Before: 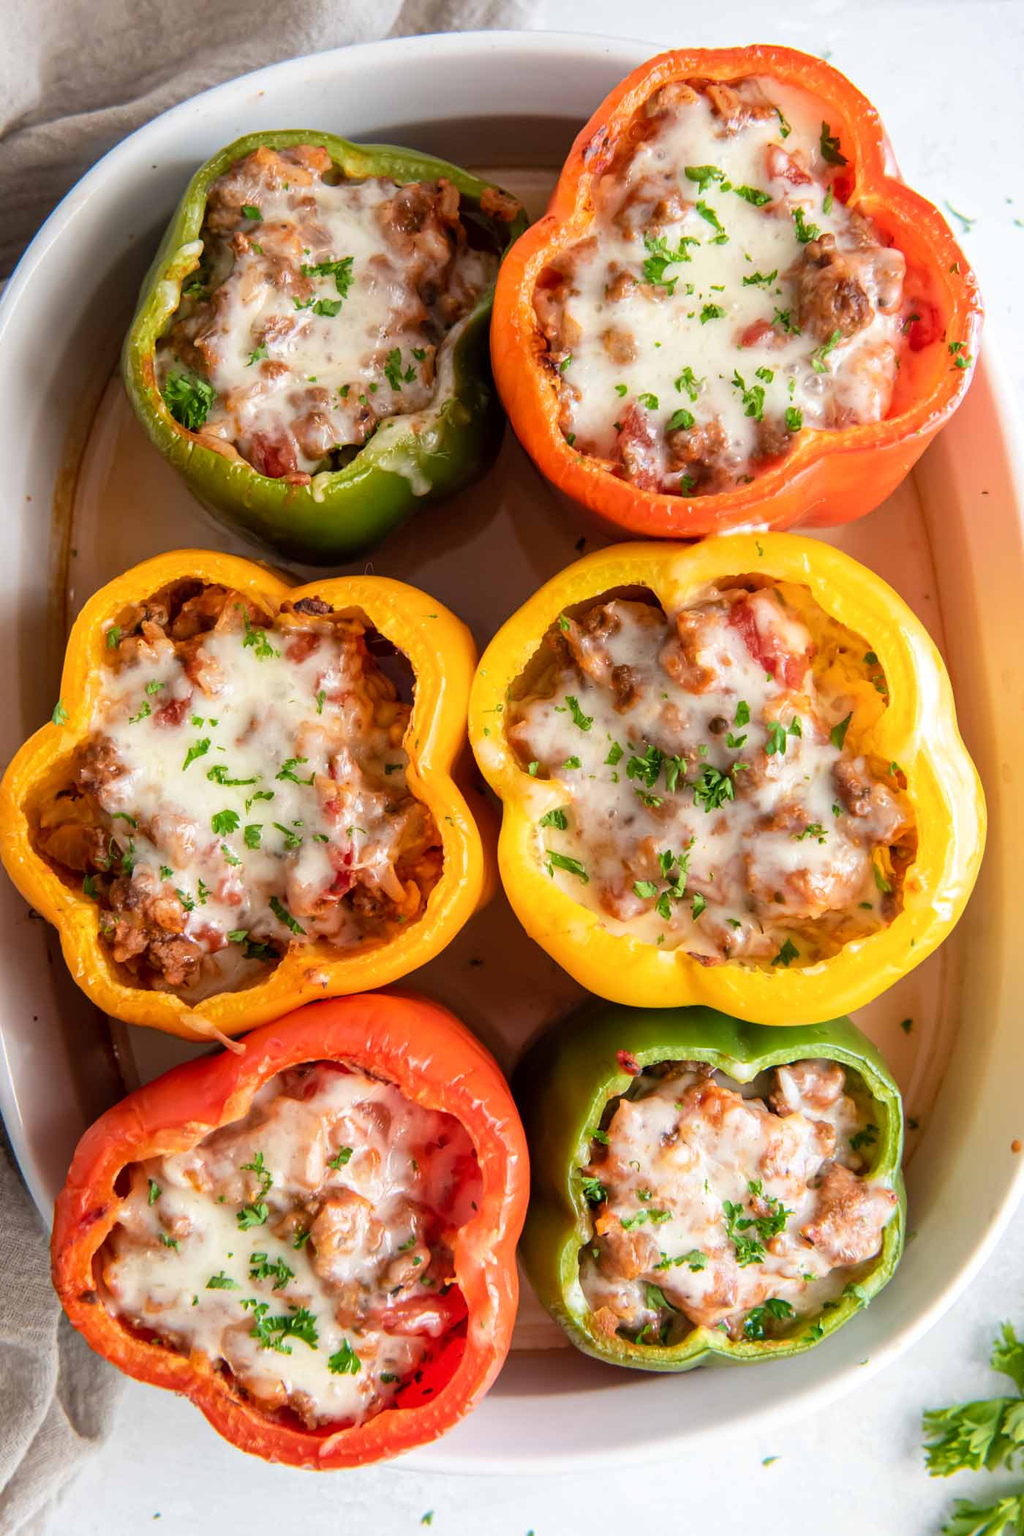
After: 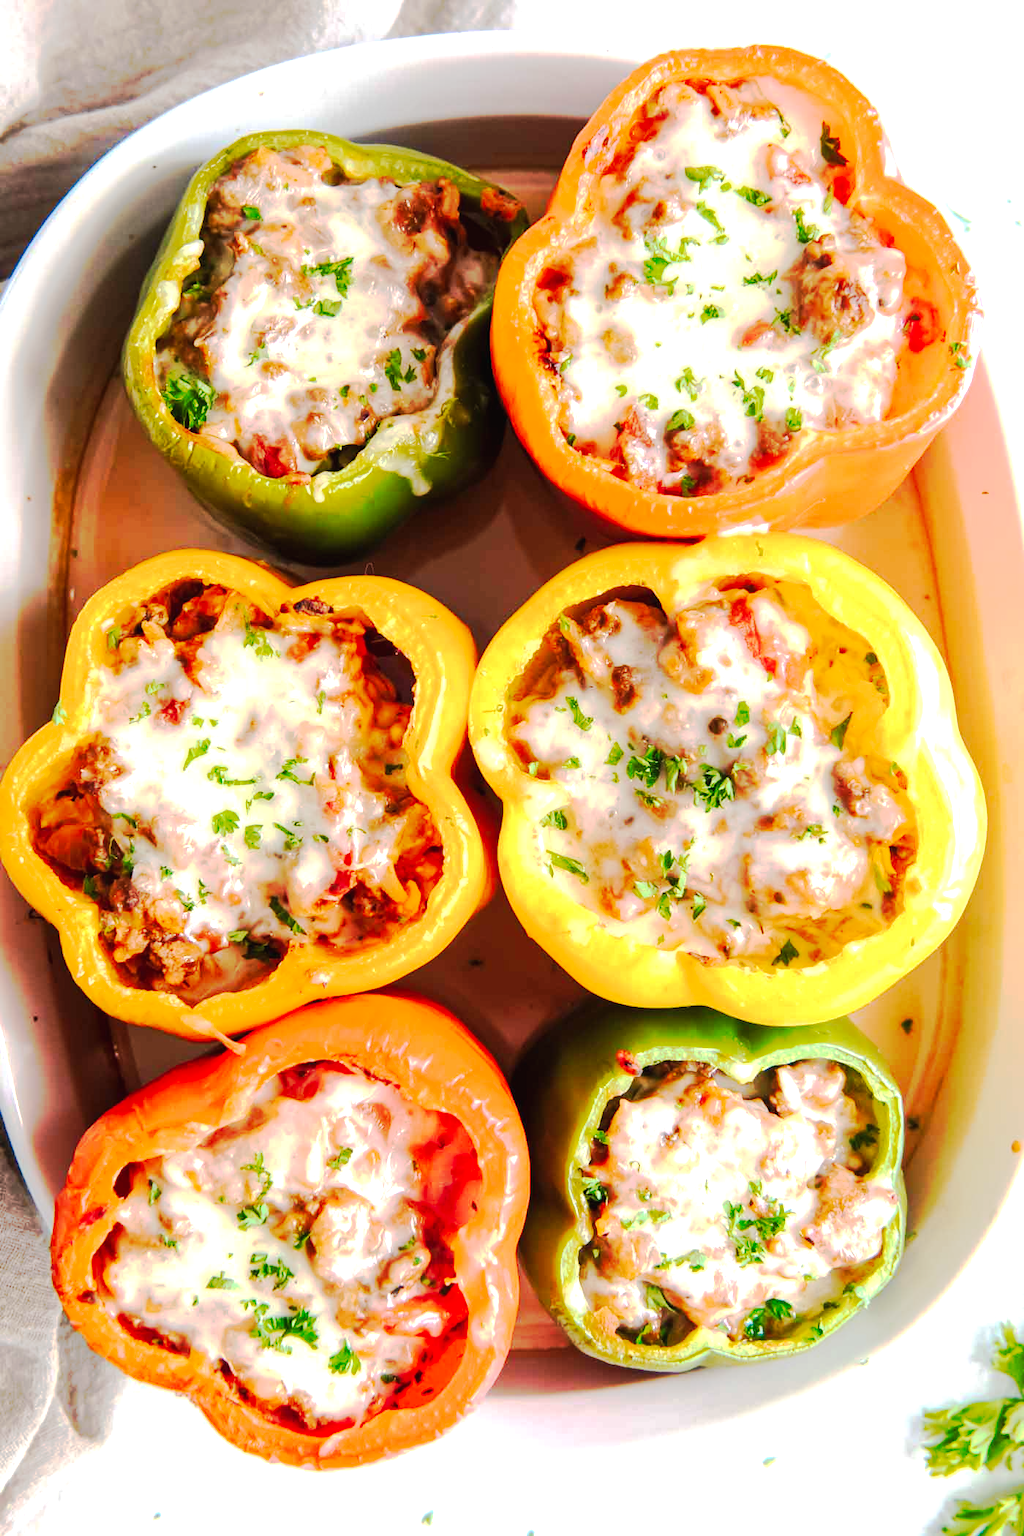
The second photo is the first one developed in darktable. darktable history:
exposure: black level correction 0, exposure 0.702 EV, compensate highlight preservation false
tone curve: curves: ch0 [(0, 0) (0.003, 0.015) (0.011, 0.019) (0.025, 0.025) (0.044, 0.039) (0.069, 0.053) (0.1, 0.076) (0.136, 0.107) (0.177, 0.143) (0.224, 0.19) (0.277, 0.253) (0.335, 0.32) (0.399, 0.412) (0.468, 0.524) (0.543, 0.668) (0.623, 0.717) (0.709, 0.769) (0.801, 0.82) (0.898, 0.865) (1, 1)], preserve colors none
